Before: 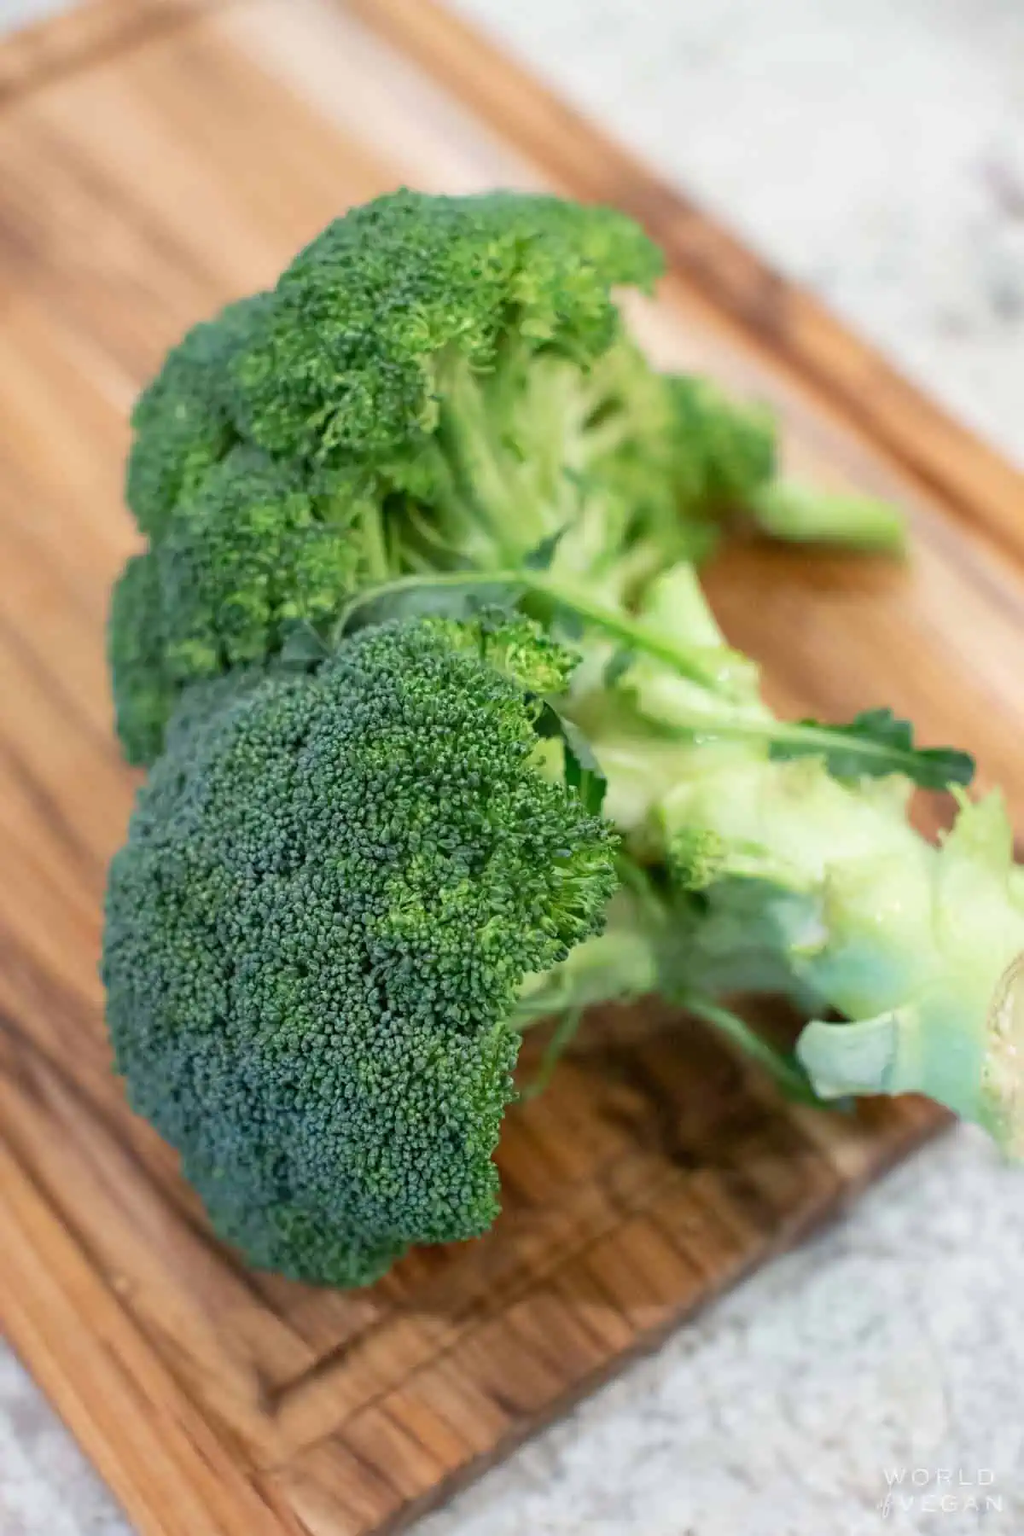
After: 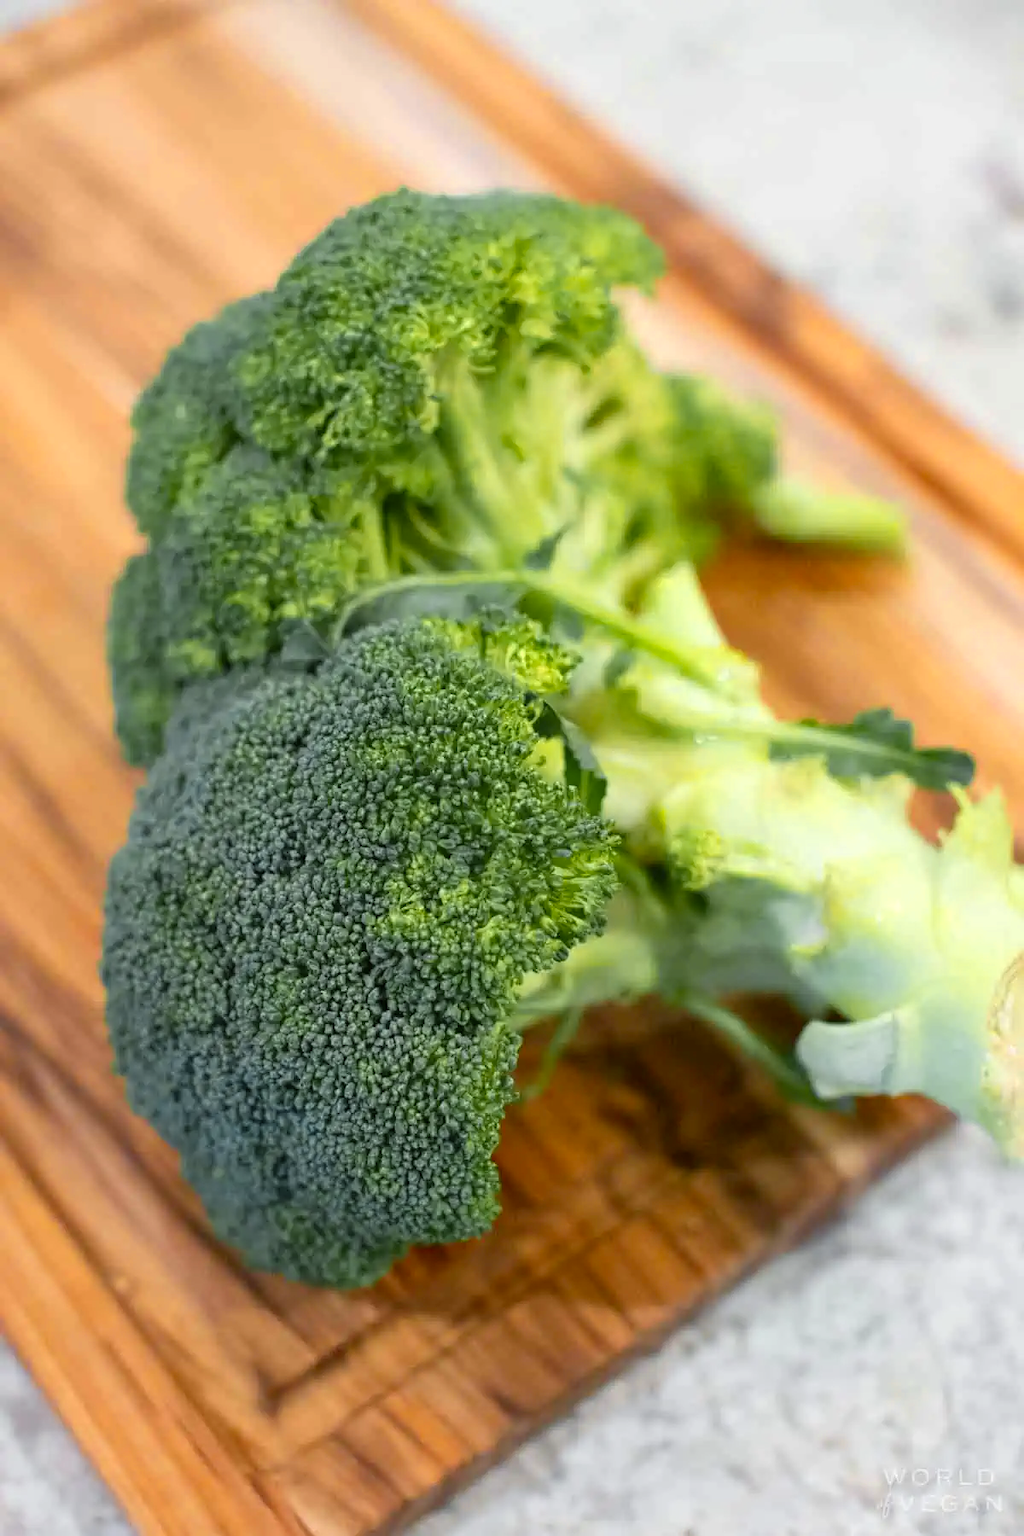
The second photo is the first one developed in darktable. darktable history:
color zones: curves: ch0 [(0, 0.511) (0.143, 0.531) (0.286, 0.56) (0.429, 0.5) (0.571, 0.5) (0.714, 0.5) (0.857, 0.5) (1, 0.5)]; ch1 [(0, 0.525) (0.143, 0.705) (0.286, 0.715) (0.429, 0.35) (0.571, 0.35) (0.714, 0.35) (0.857, 0.4) (1, 0.4)]; ch2 [(0, 0.572) (0.143, 0.512) (0.286, 0.473) (0.429, 0.45) (0.571, 0.5) (0.714, 0.5) (0.857, 0.518) (1, 0.518)]
